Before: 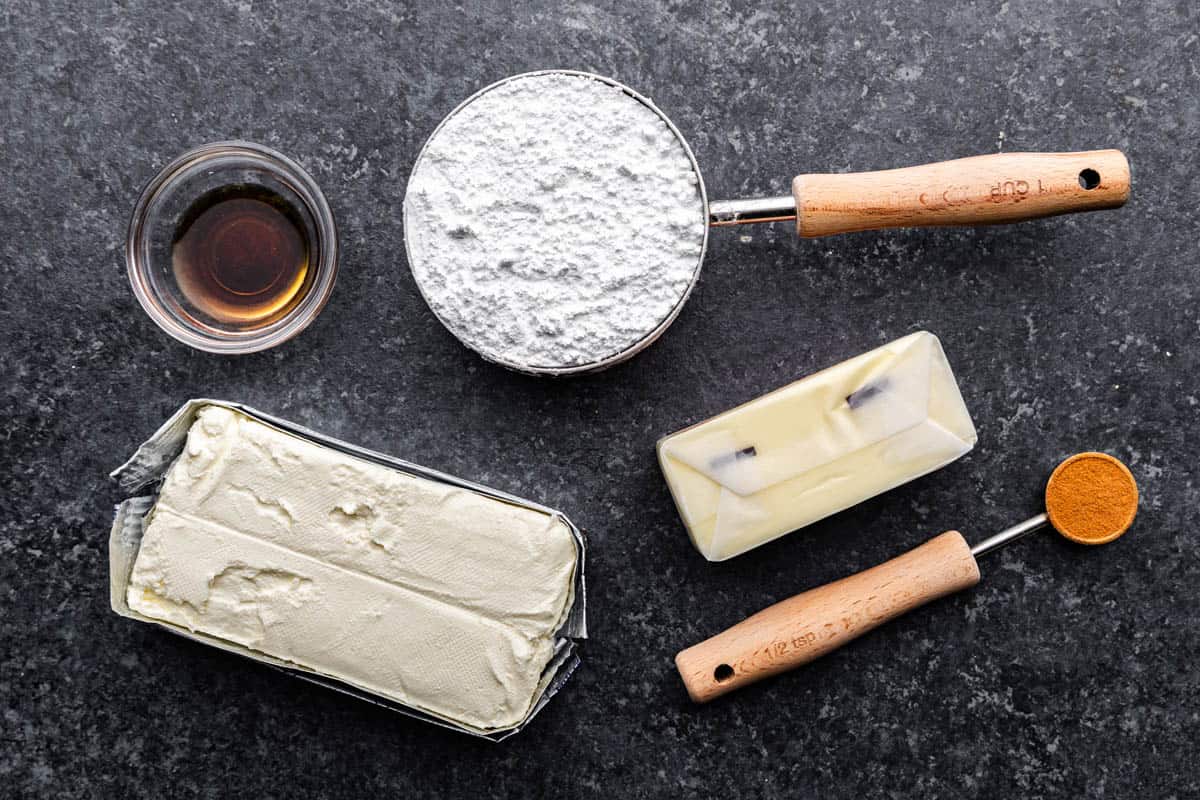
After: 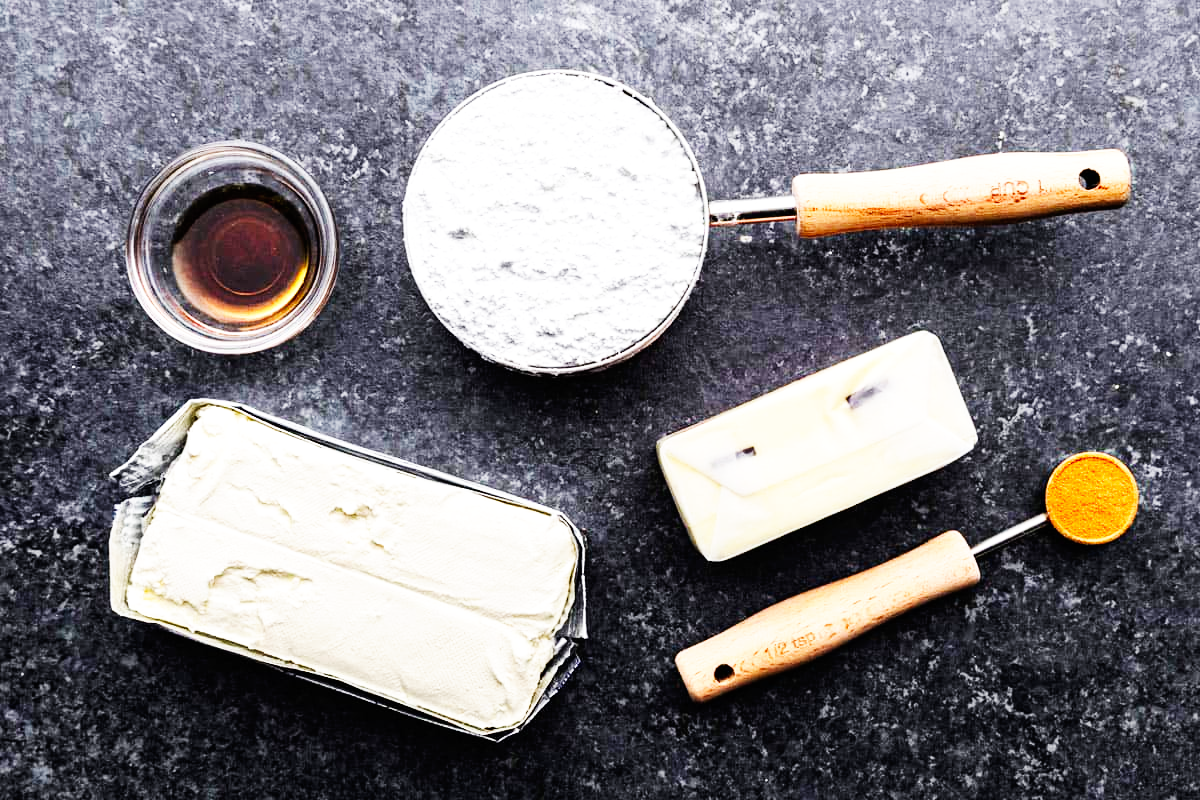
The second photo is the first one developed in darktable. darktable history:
base curve: curves: ch0 [(0, 0) (0.007, 0.004) (0.027, 0.03) (0.046, 0.07) (0.207, 0.54) (0.442, 0.872) (0.673, 0.972) (1, 1)], preserve colors none
shadows and highlights: radius 93.07, shadows -14.46, white point adjustment 0.23, highlights 31.48, compress 48.23%, highlights color adjustment 52.79%, soften with gaussian
